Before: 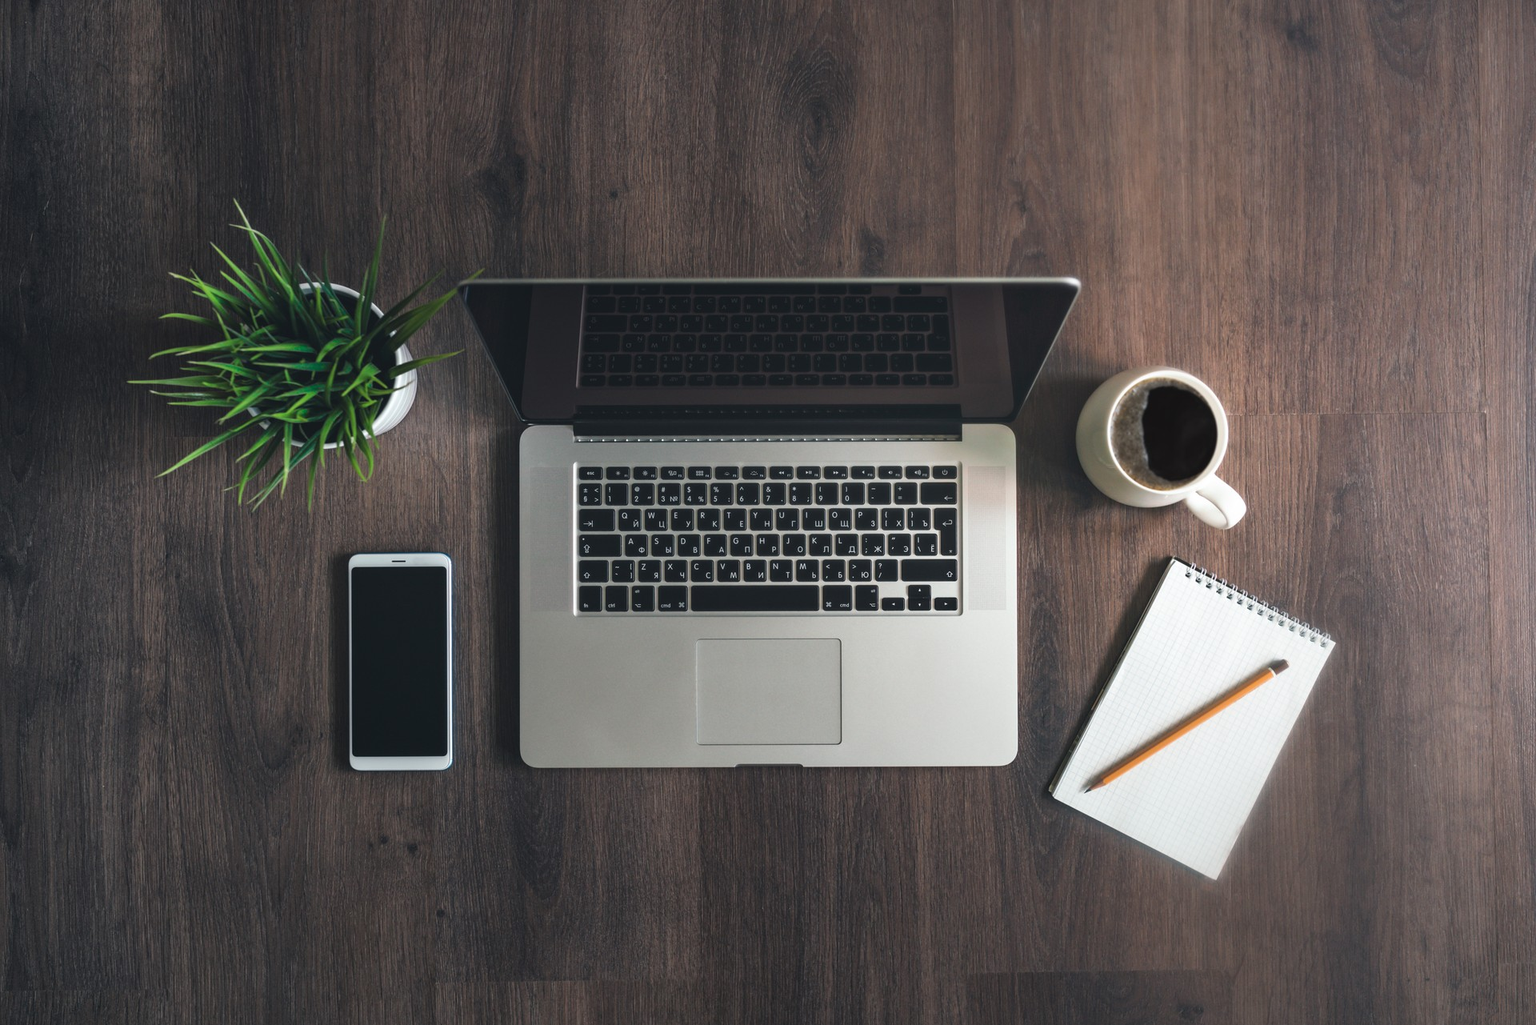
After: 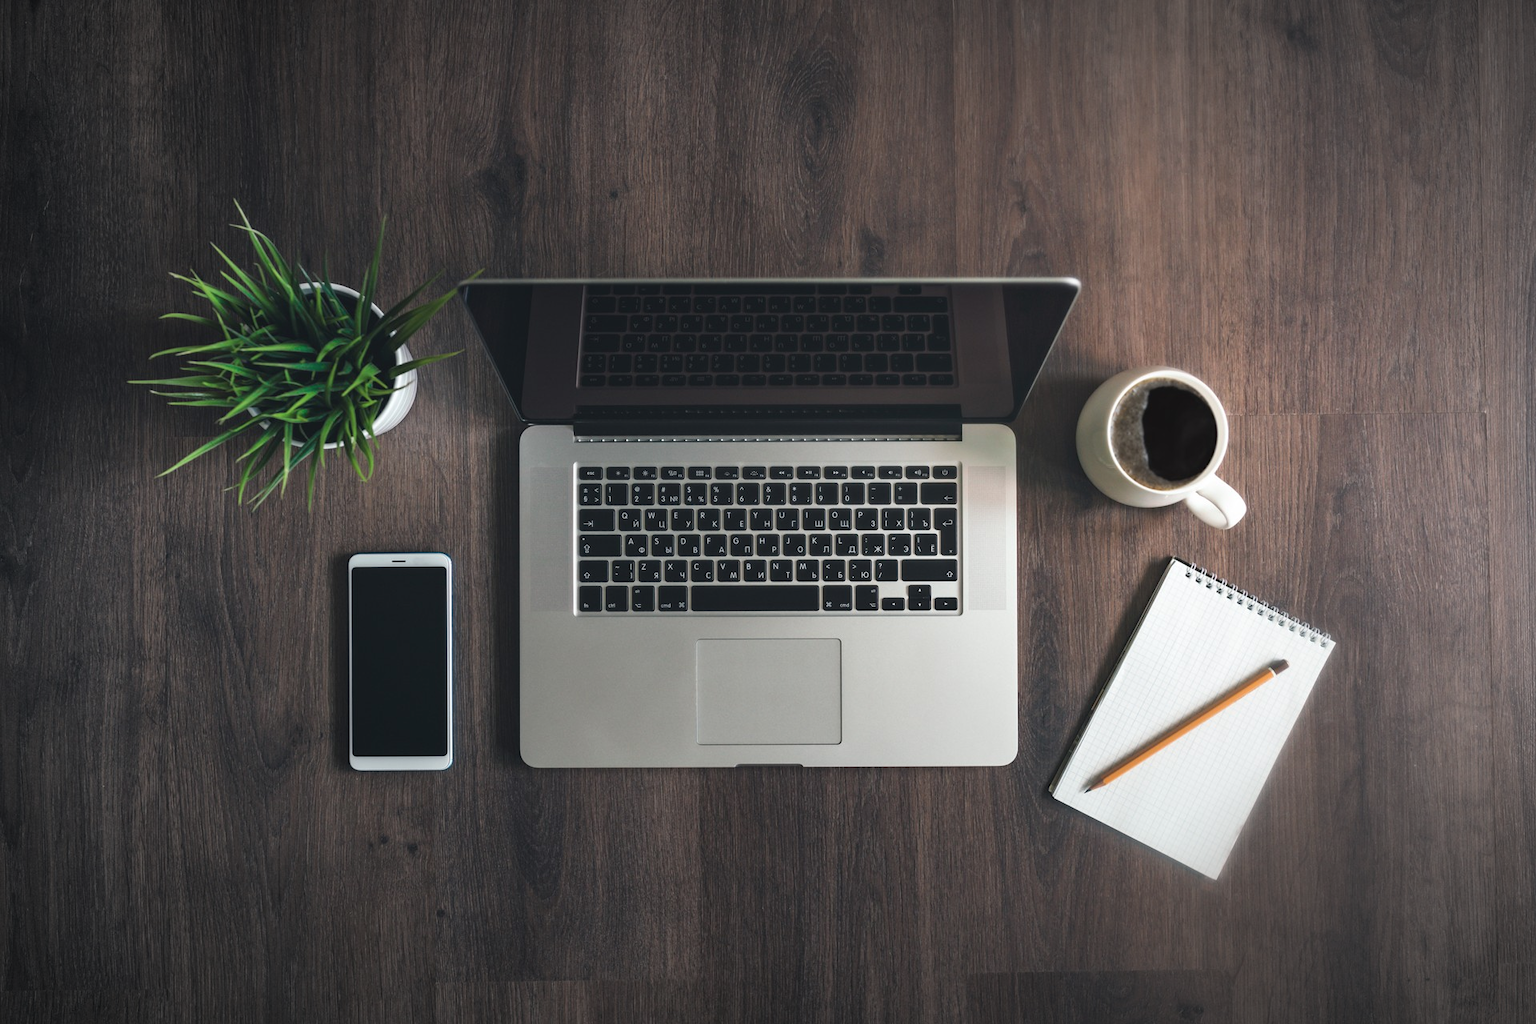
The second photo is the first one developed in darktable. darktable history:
contrast brightness saturation: saturation -0.062
vignetting: automatic ratio true
